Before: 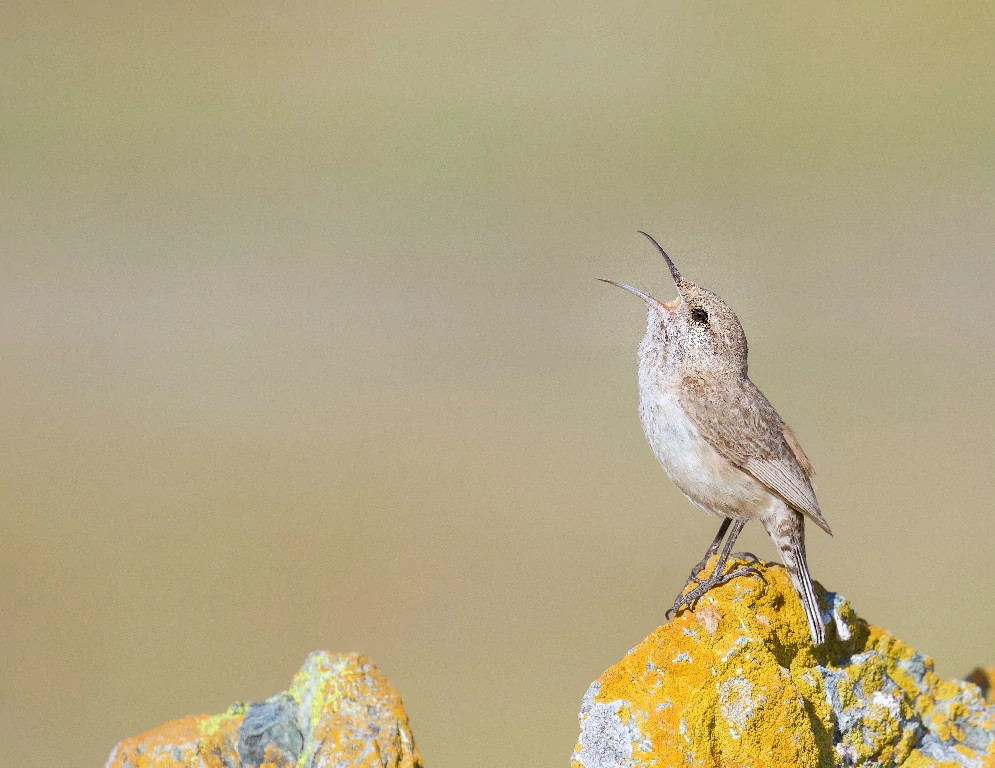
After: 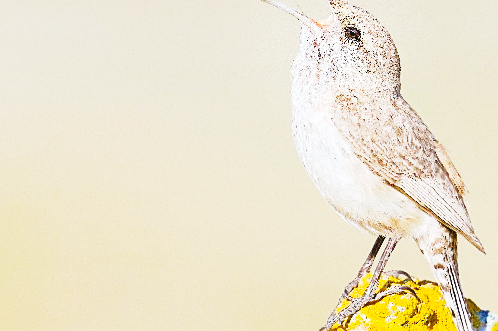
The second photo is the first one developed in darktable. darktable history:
crop: left 34.887%, top 36.756%, right 14.968%, bottom 20.022%
exposure: black level correction 0, exposure 1 EV, compensate highlight preservation false
color balance rgb: perceptual saturation grading › global saturation 19.98%, saturation formula JzAzBz (2021)
base curve: curves: ch0 [(0, 0) (0.028, 0.03) (0.121, 0.232) (0.46, 0.748) (0.859, 0.968) (1, 1)], preserve colors none
contrast brightness saturation: contrast -0.103, saturation -0.097
sharpen: on, module defaults
